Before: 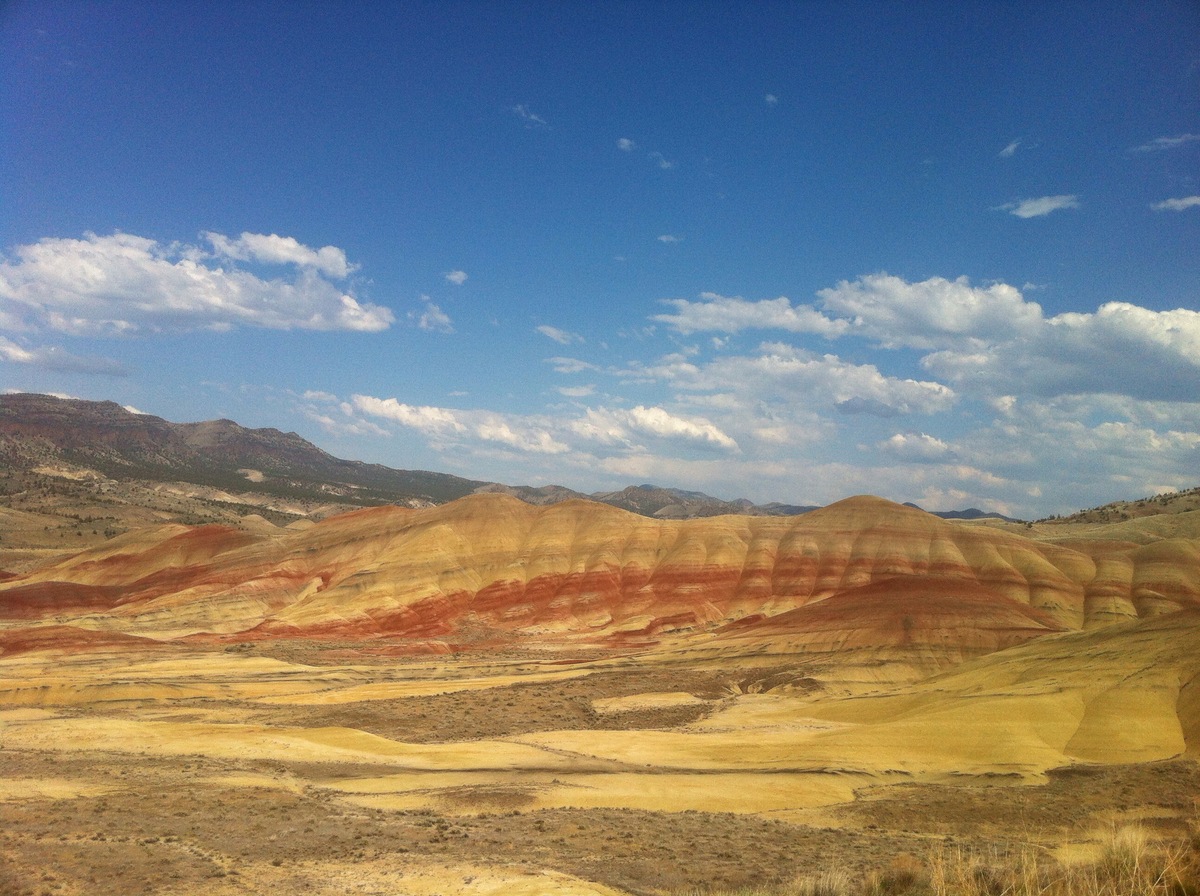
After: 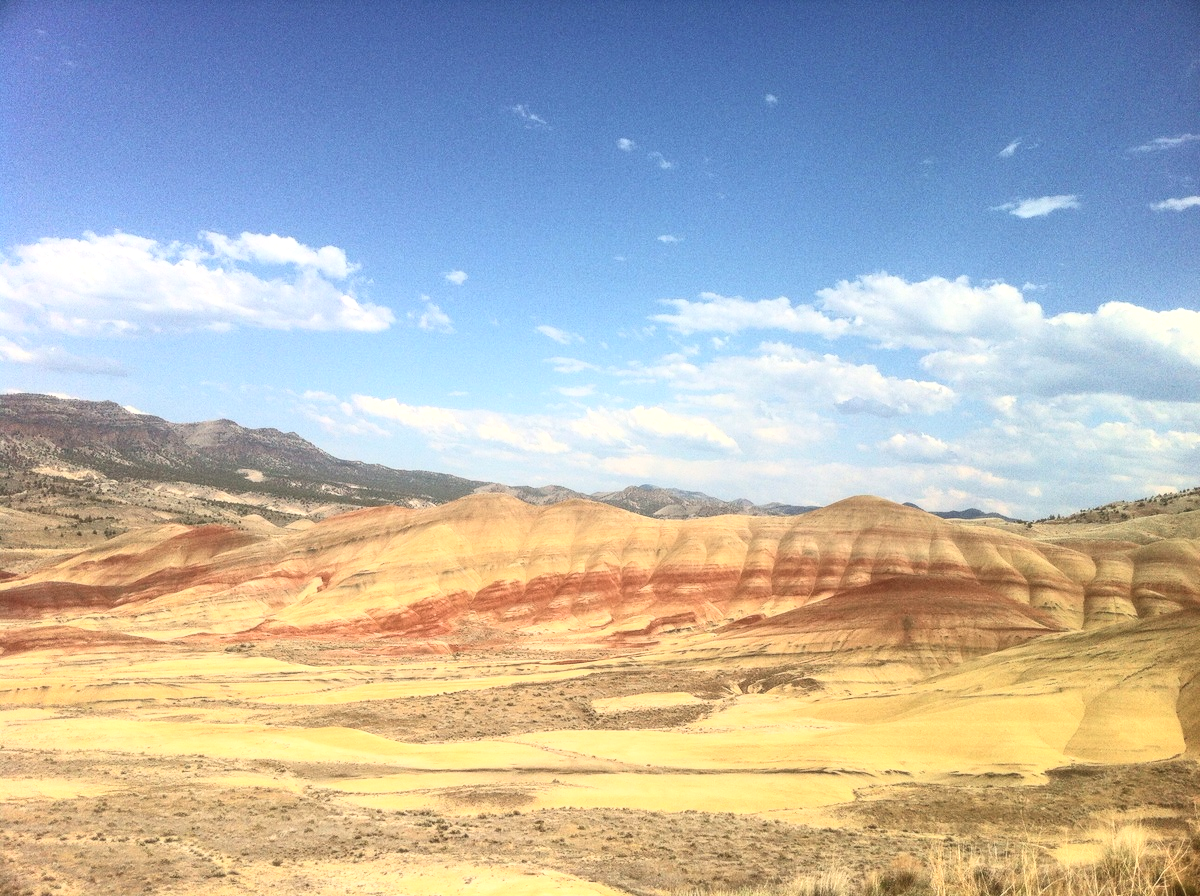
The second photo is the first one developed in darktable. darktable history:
contrast brightness saturation: contrast 0.39, brightness 0.53
local contrast: on, module defaults
